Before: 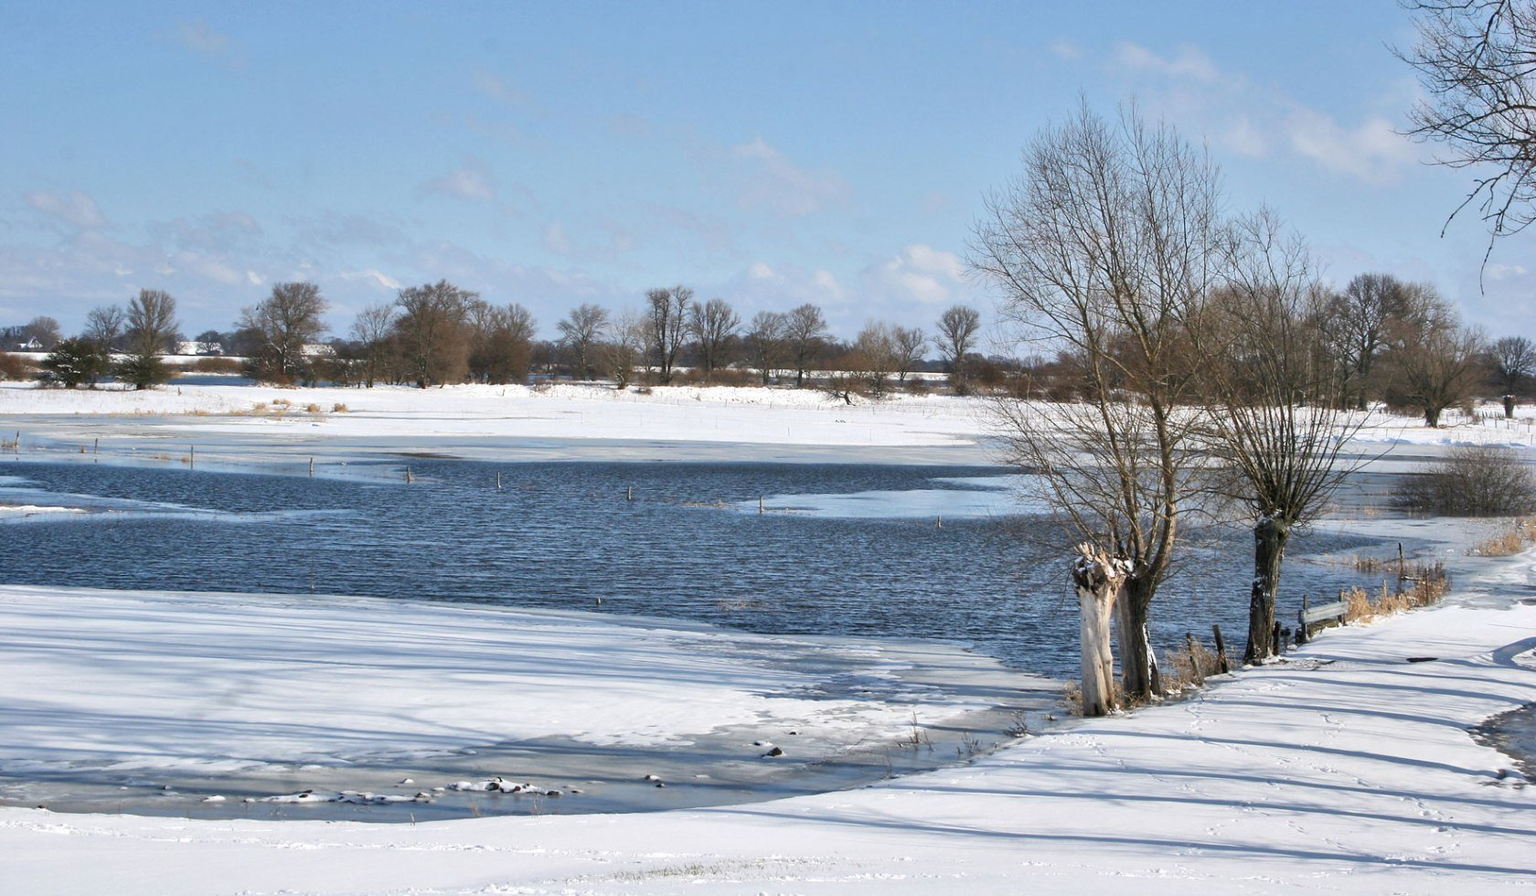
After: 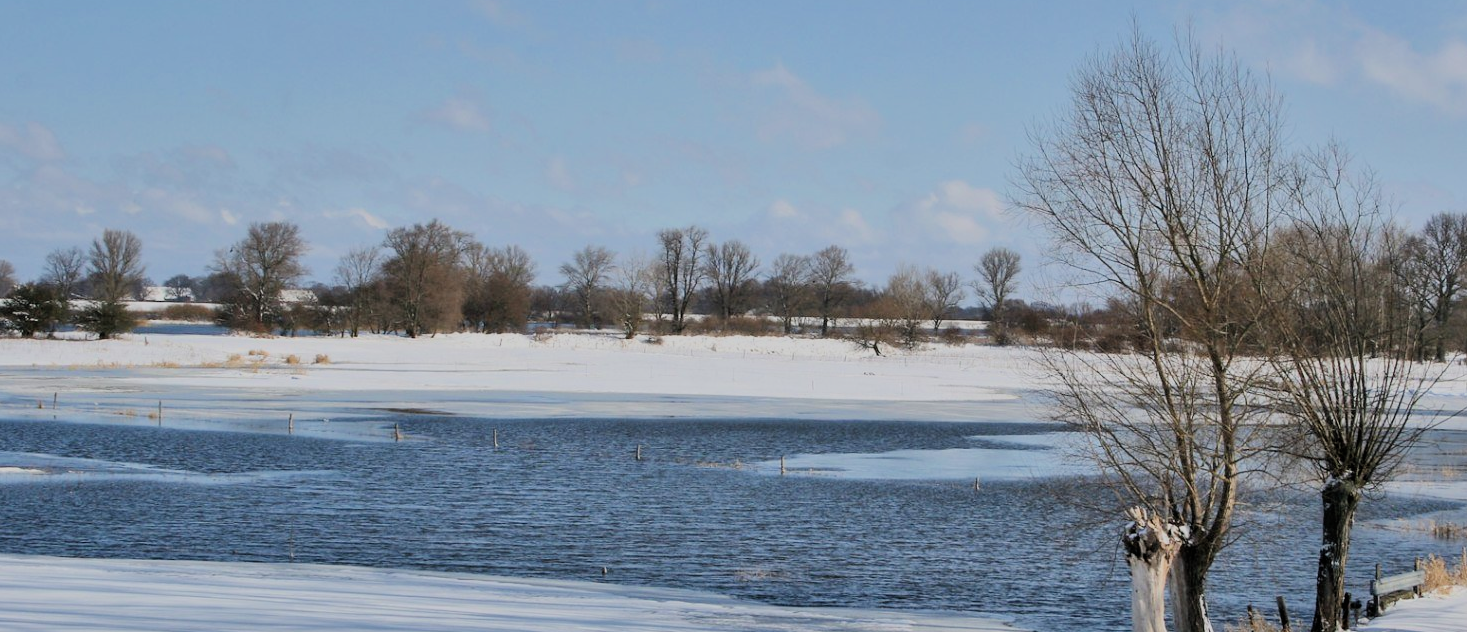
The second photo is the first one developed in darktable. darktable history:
crop: left 3.015%, top 8.969%, right 9.647%, bottom 26.457%
filmic rgb: black relative exposure -7.15 EV, white relative exposure 5.36 EV, hardness 3.02, color science v6 (2022)
